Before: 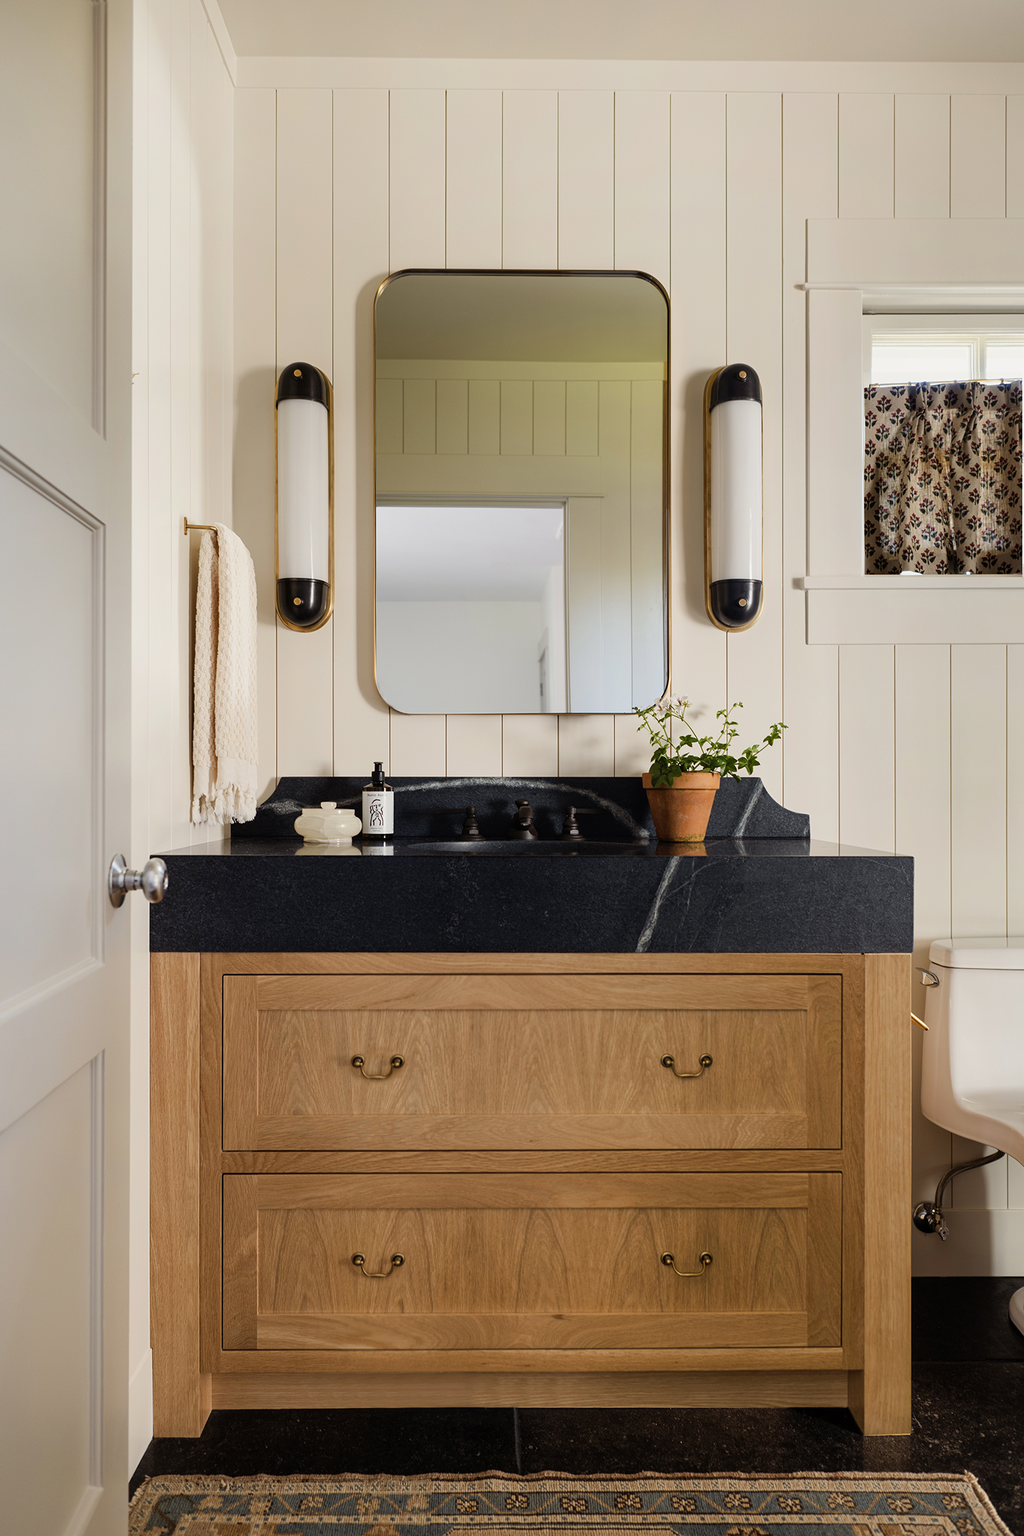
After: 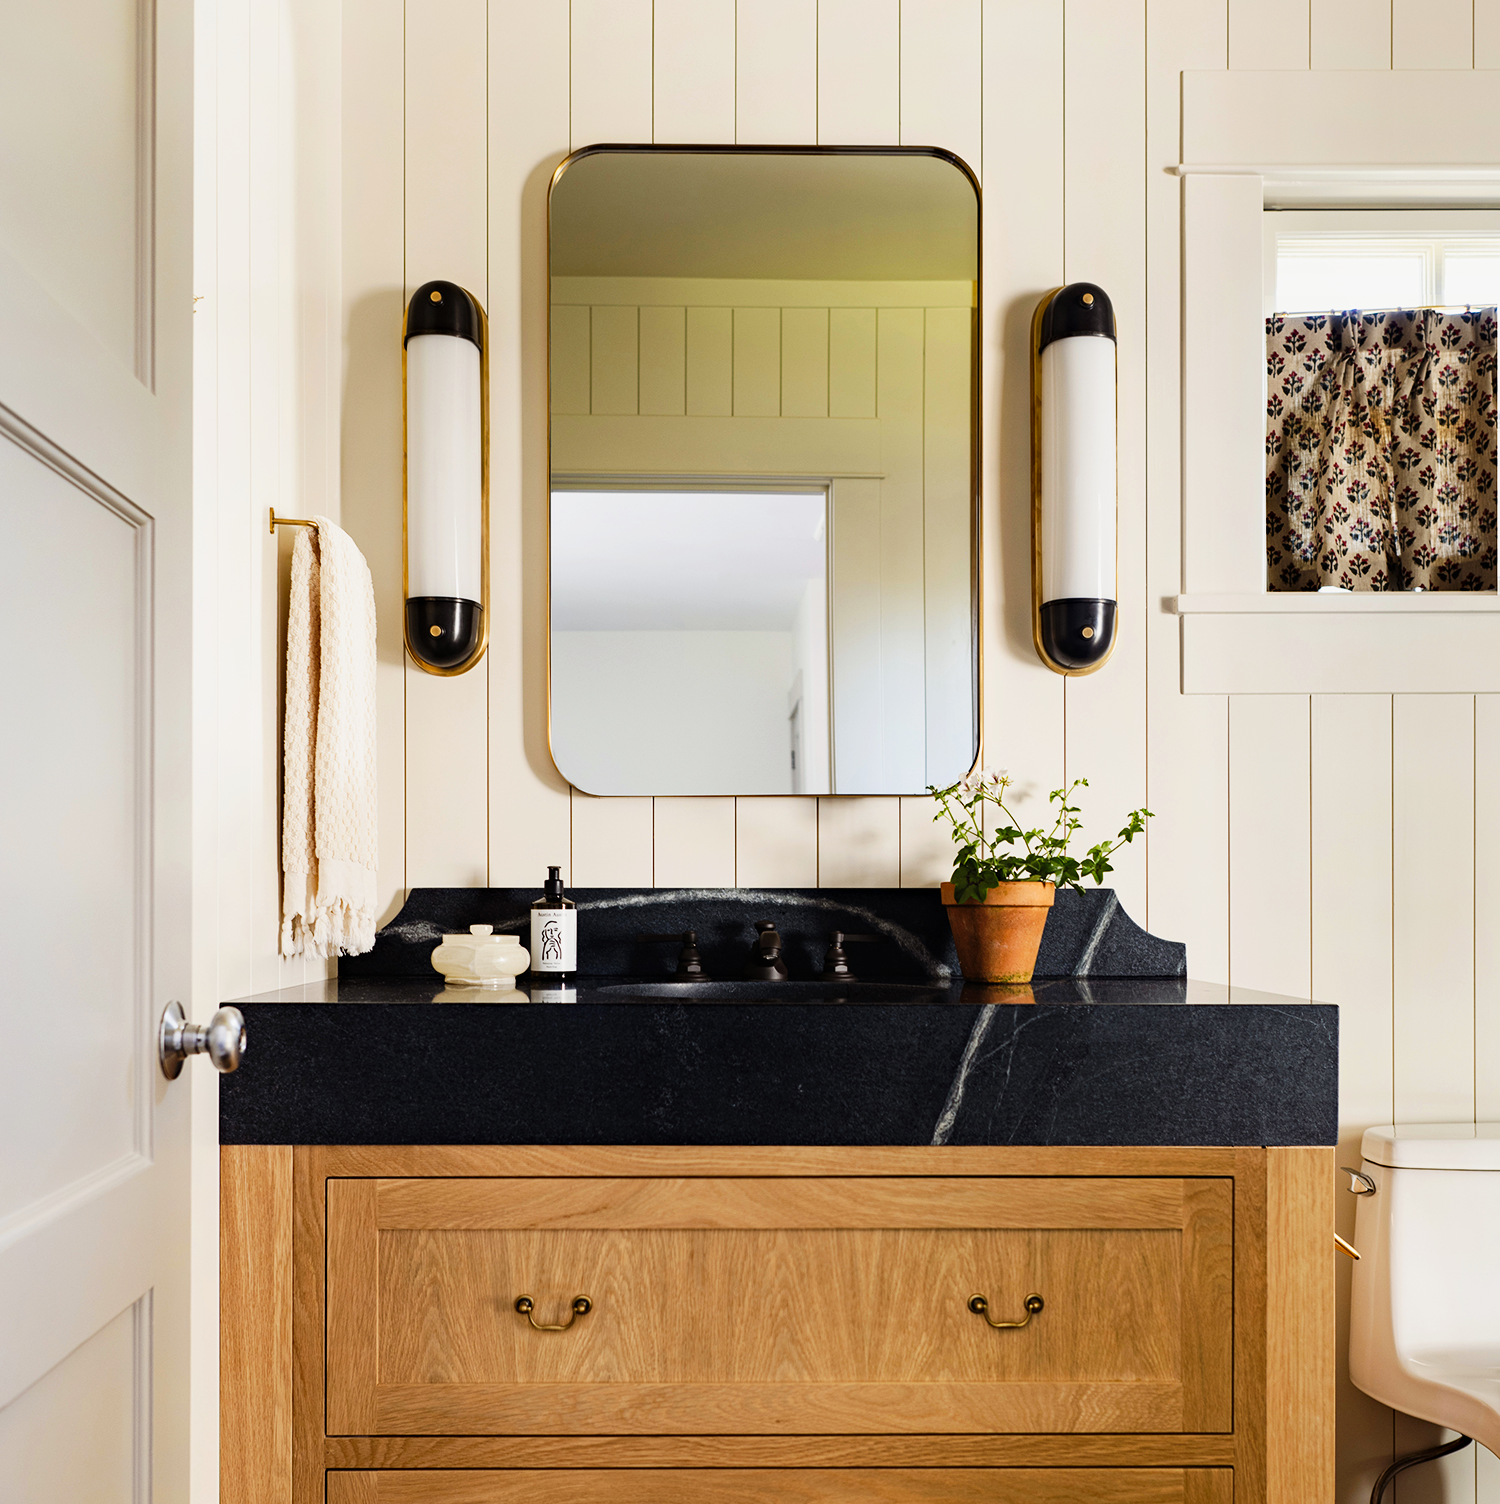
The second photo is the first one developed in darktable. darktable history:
tone curve: curves: ch0 [(0, 0.003) (0.044, 0.032) (0.12, 0.089) (0.19, 0.164) (0.269, 0.269) (0.473, 0.533) (0.595, 0.695) (0.718, 0.823) (0.855, 0.931) (1, 0.982)]; ch1 [(0, 0) (0.243, 0.245) (0.427, 0.387) (0.493, 0.481) (0.501, 0.5) (0.521, 0.528) (0.554, 0.586) (0.607, 0.655) (0.671, 0.735) (0.796, 0.85) (1, 1)]; ch2 [(0, 0) (0.249, 0.216) (0.357, 0.317) (0.448, 0.432) (0.478, 0.492) (0.498, 0.499) (0.517, 0.519) (0.537, 0.57) (0.569, 0.623) (0.61, 0.663) (0.706, 0.75) (0.808, 0.809) (0.991, 0.968)], preserve colors none
haze removal: compatibility mode true, adaptive false
crop: top 11.147%, bottom 21.986%
